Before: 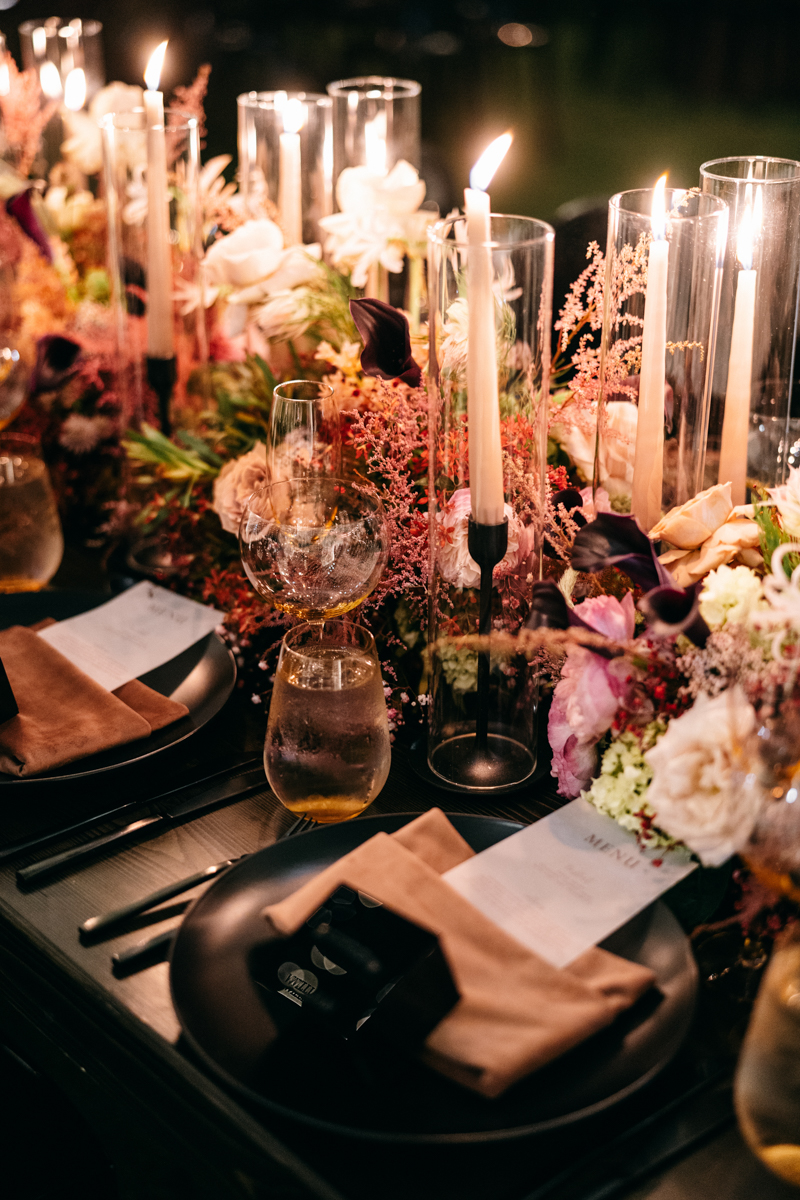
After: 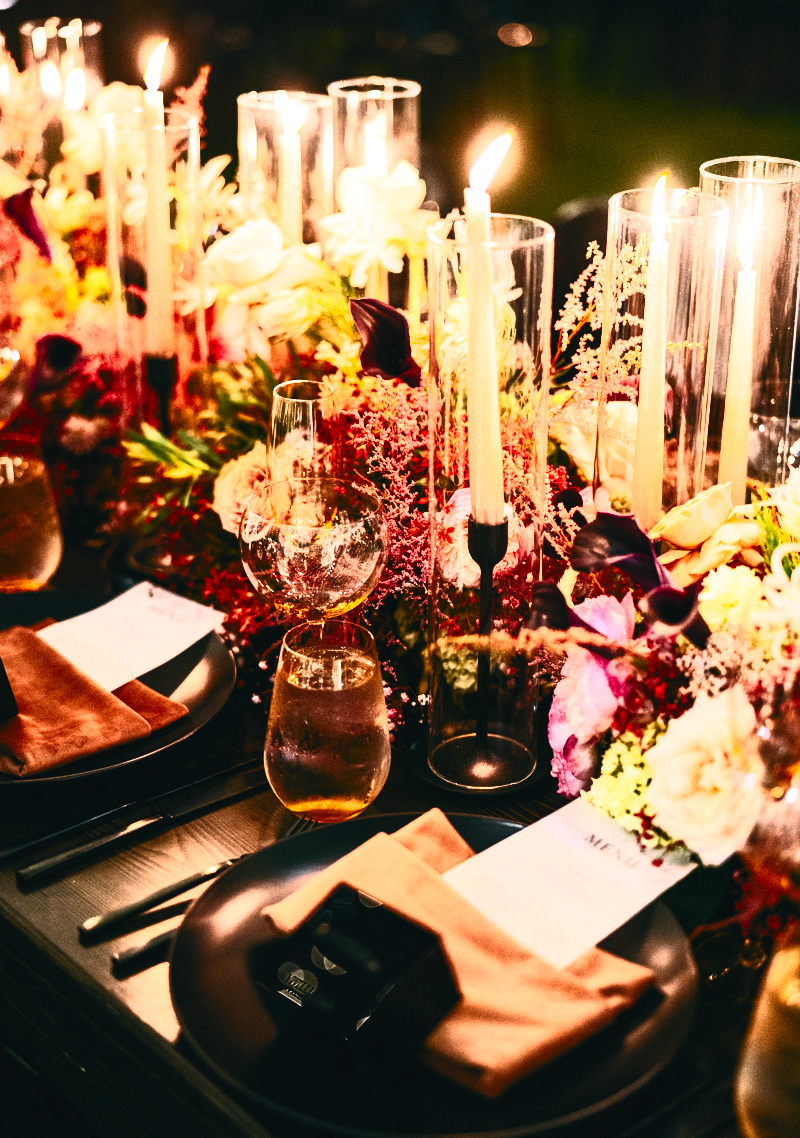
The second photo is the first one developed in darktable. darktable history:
grain: on, module defaults
contrast brightness saturation: contrast 0.83, brightness 0.59, saturation 0.59
crop and rotate: top 0%, bottom 5.097%
